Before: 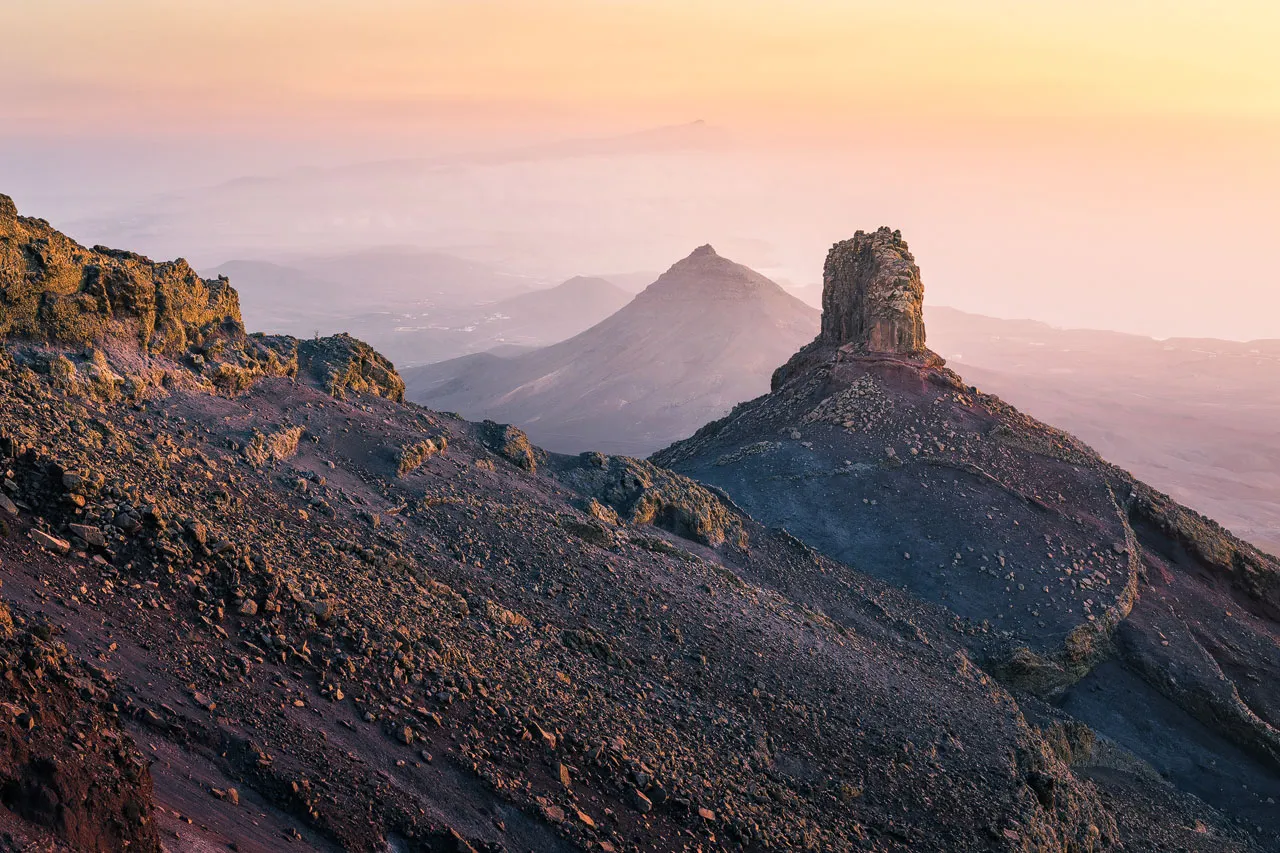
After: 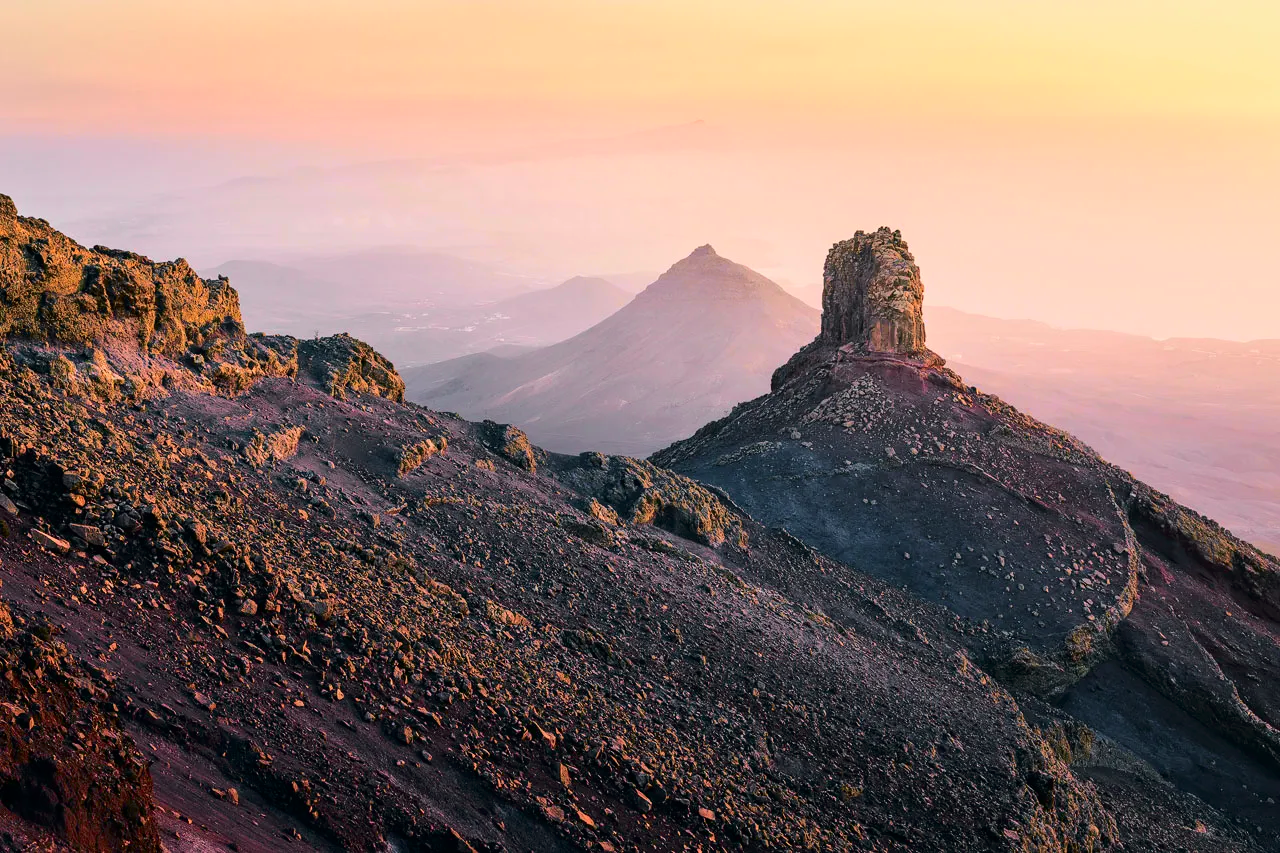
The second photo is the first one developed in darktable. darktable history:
tone curve: curves: ch0 [(0, 0) (0.058, 0.027) (0.214, 0.183) (0.295, 0.288) (0.48, 0.541) (0.658, 0.703) (0.741, 0.775) (0.844, 0.866) (0.986, 0.957)]; ch1 [(0, 0) (0.172, 0.123) (0.312, 0.296) (0.437, 0.429) (0.471, 0.469) (0.502, 0.5) (0.513, 0.515) (0.572, 0.603) (0.617, 0.653) (0.68, 0.724) (0.889, 0.924) (1, 1)]; ch2 [(0, 0) (0.411, 0.424) (0.489, 0.49) (0.502, 0.5) (0.512, 0.524) (0.549, 0.578) (0.604, 0.628) (0.709, 0.748) (1, 1)], color space Lab, independent channels, preserve colors none
